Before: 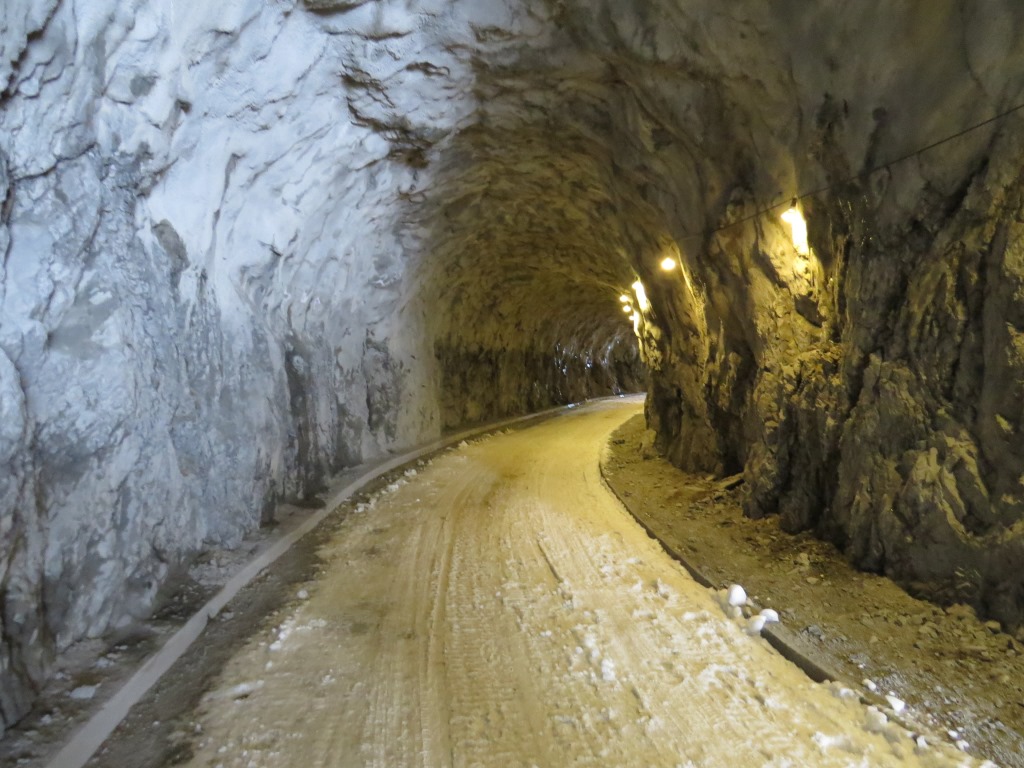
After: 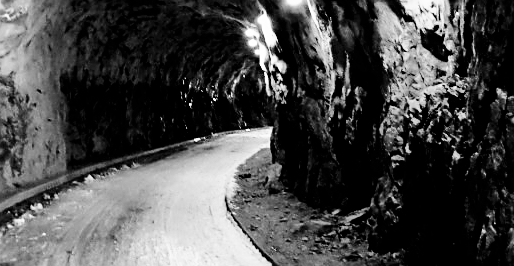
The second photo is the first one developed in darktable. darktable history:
sharpen: on, module defaults
tone curve: curves: ch0 [(0, 0) (0.003, 0.002) (0.011, 0.002) (0.025, 0.002) (0.044, 0.002) (0.069, 0.002) (0.1, 0.003) (0.136, 0.008) (0.177, 0.03) (0.224, 0.058) (0.277, 0.139) (0.335, 0.233) (0.399, 0.363) (0.468, 0.506) (0.543, 0.649) (0.623, 0.781) (0.709, 0.88) (0.801, 0.956) (0.898, 0.994) (1, 1)], preserve colors none
vibrance: on, module defaults
monochrome: on, module defaults
rgb levels: levels [[0.034, 0.472, 0.904], [0, 0.5, 1], [0, 0.5, 1]]
crop: left 36.607%, top 34.735%, right 13.146%, bottom 30.611%
shadows and highlights: highlights color adjustment 0%, soften with gaussian
